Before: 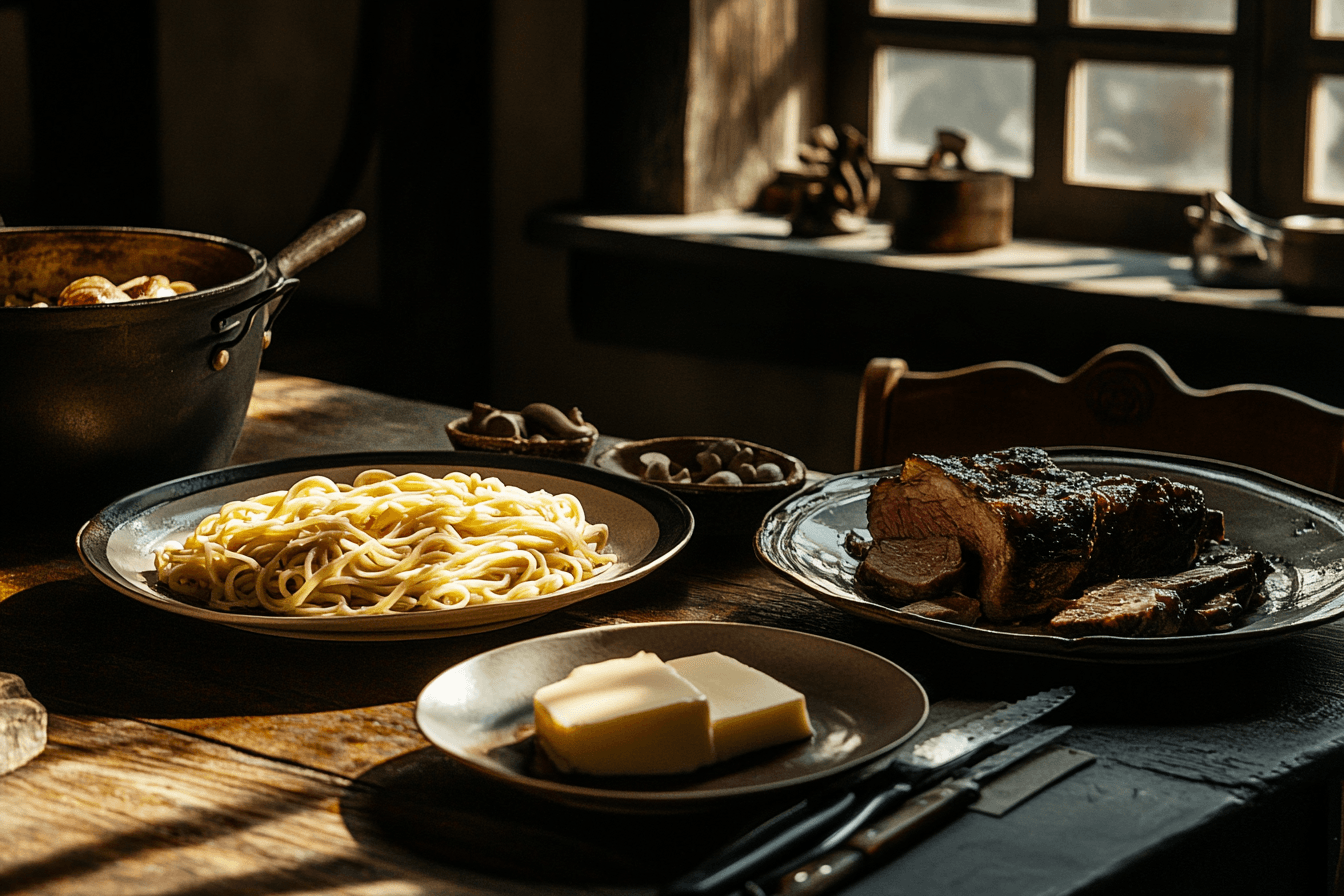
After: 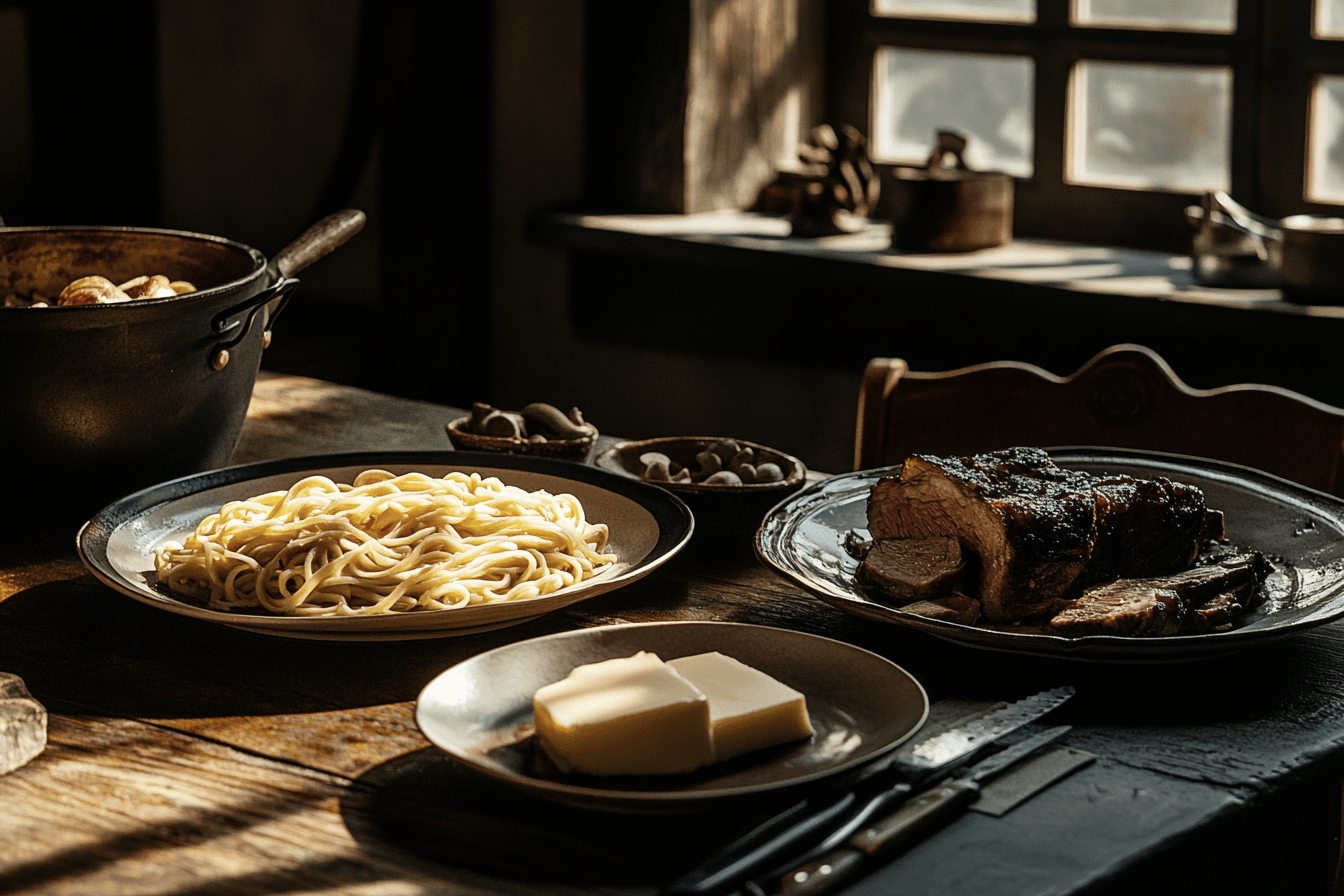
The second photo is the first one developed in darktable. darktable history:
contrast brightness saturation: saturation -0.164
